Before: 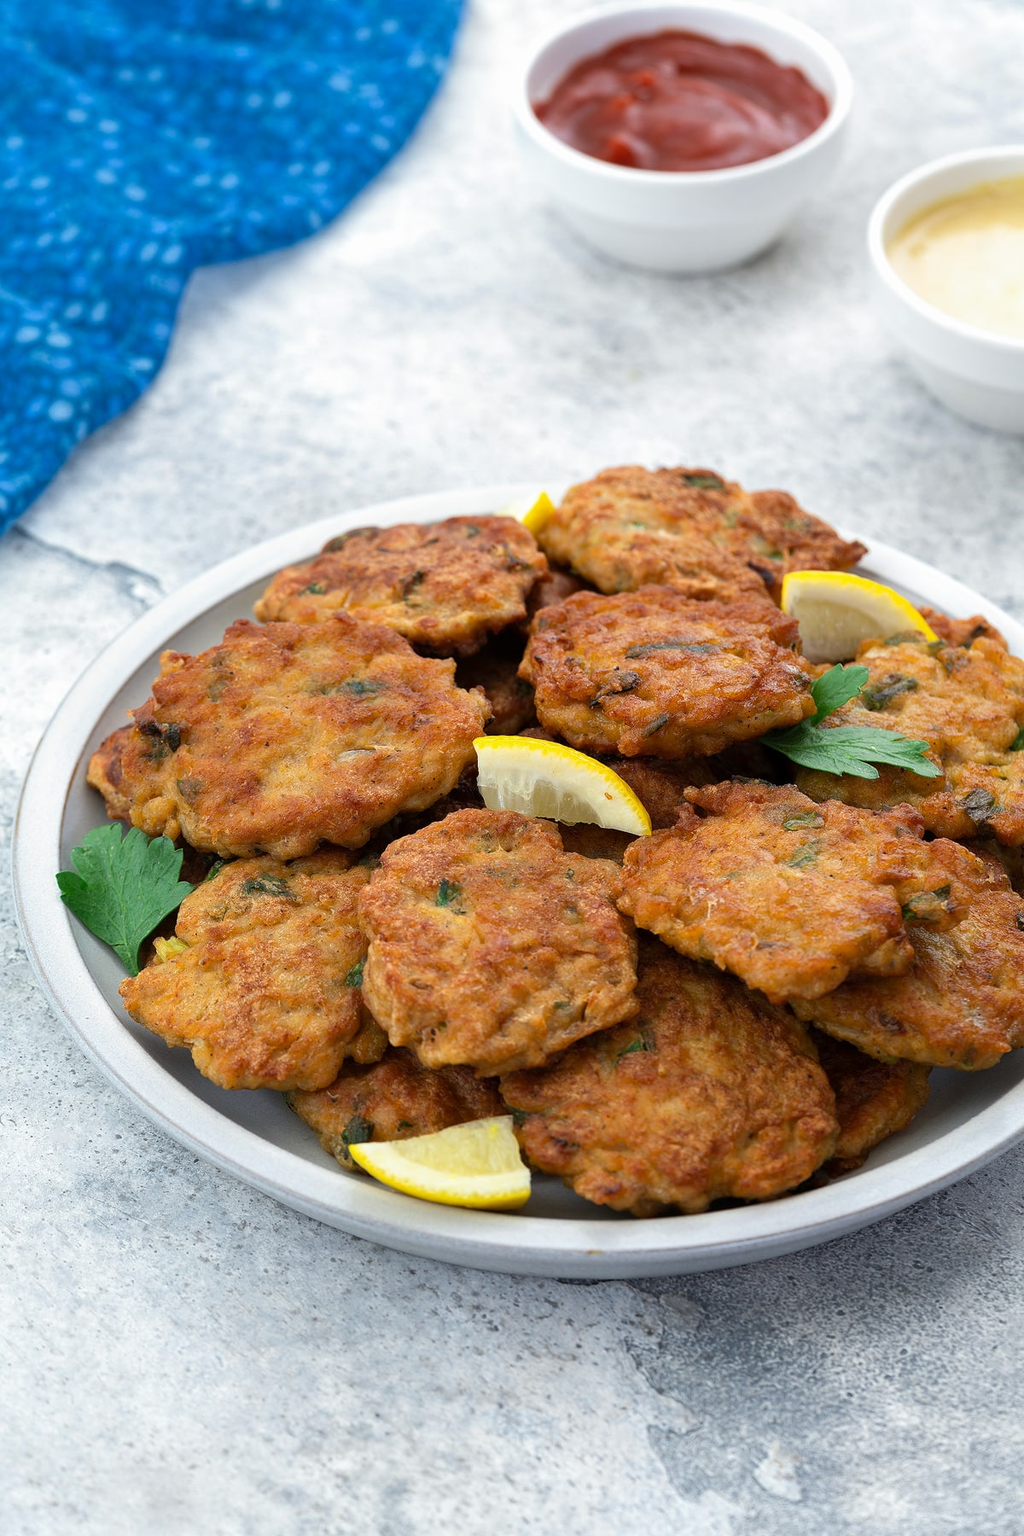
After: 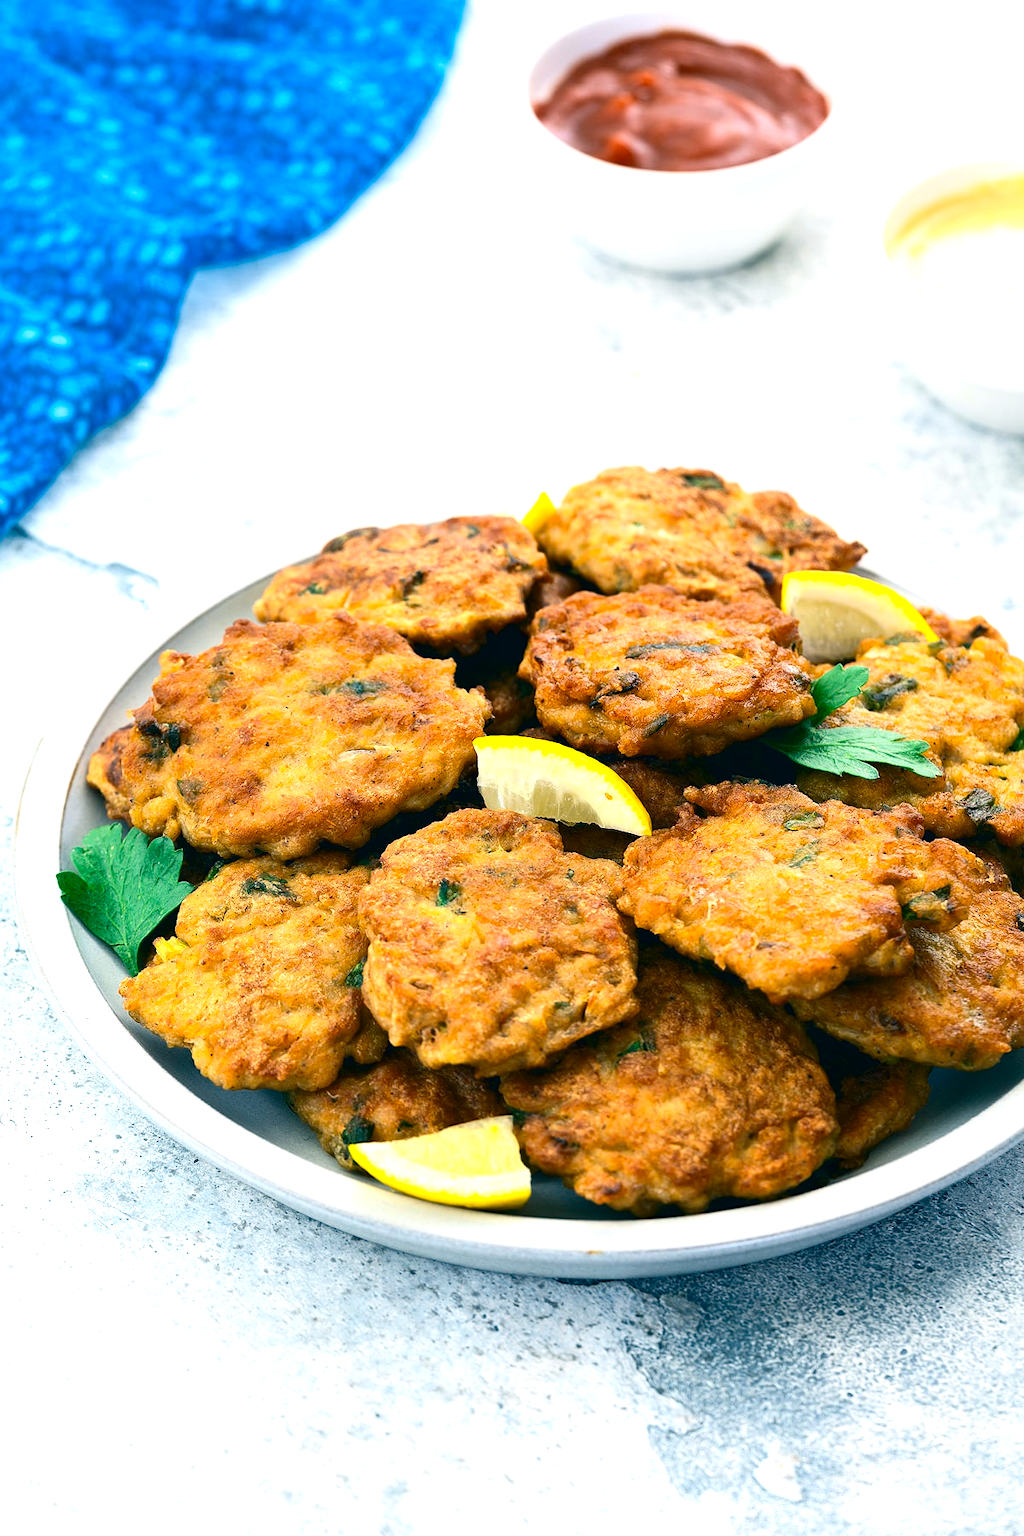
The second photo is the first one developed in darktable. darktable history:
contrast brightness saturation: contrast 0.2, brightness -0.11, saturation 0.1
exposure: black level correction 0, exposure 0.6 EV, compensate highlight preservation false
tone equalizer: on, module defaults
color correction: highlights a* -20.08, highlights b* 9.8, shadows a* -20.4, shadows b* -10.76
white balance: red 1.188, blue 1.11
